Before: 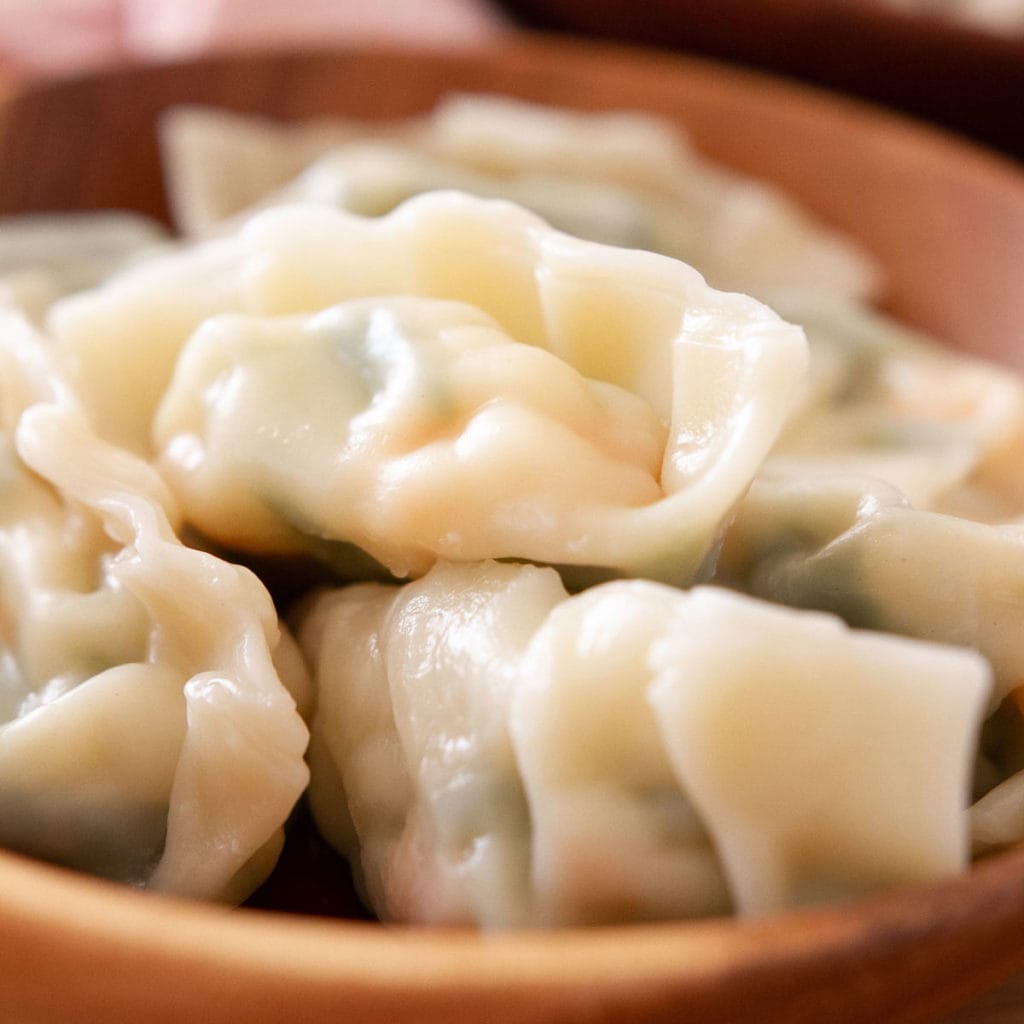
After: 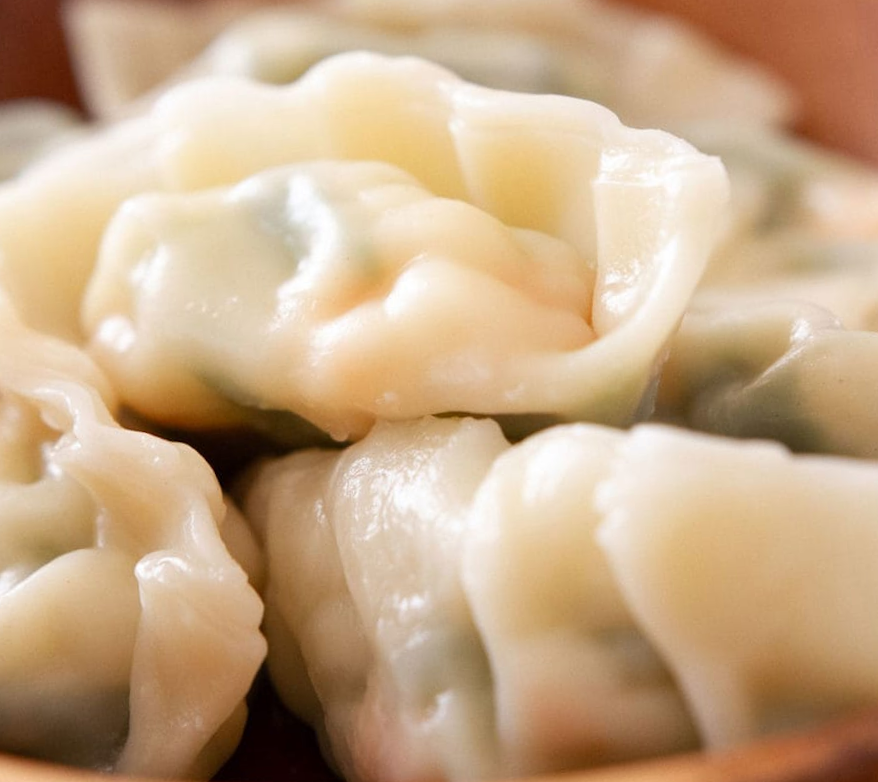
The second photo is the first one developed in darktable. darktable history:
rotate and perspective: rotation -4.86°, automatic cropping off
crop: left 9.712%, top 16.928%, right 10.845%, bottom 12.332%
